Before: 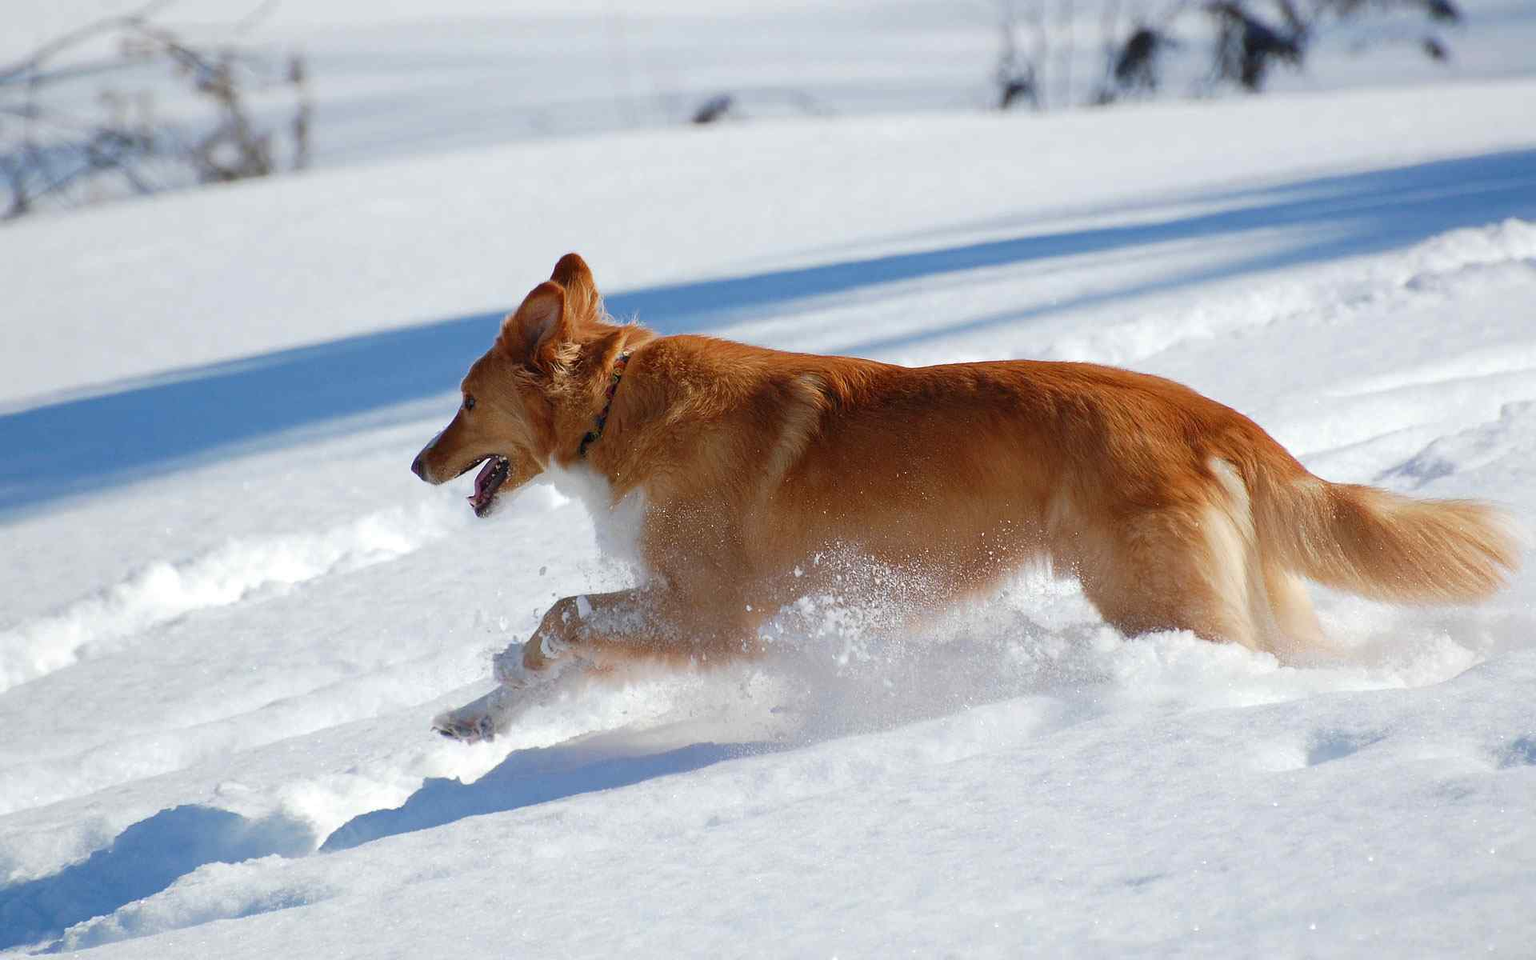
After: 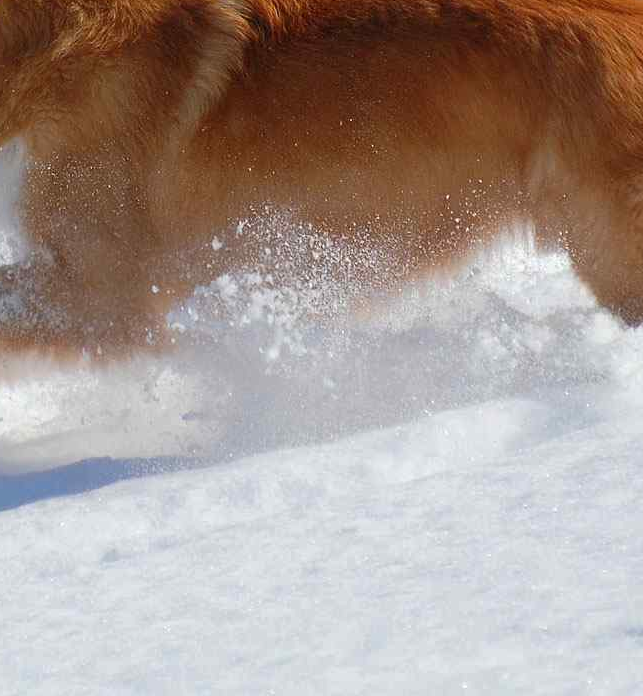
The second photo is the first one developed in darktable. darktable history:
crop: left 40.71%, top 39.321%, right 25.764%, bottom 2.669%
tone equalizer: edges refinement/feathering 500, mask exposure compensation -1.57 EV, preserve details no
